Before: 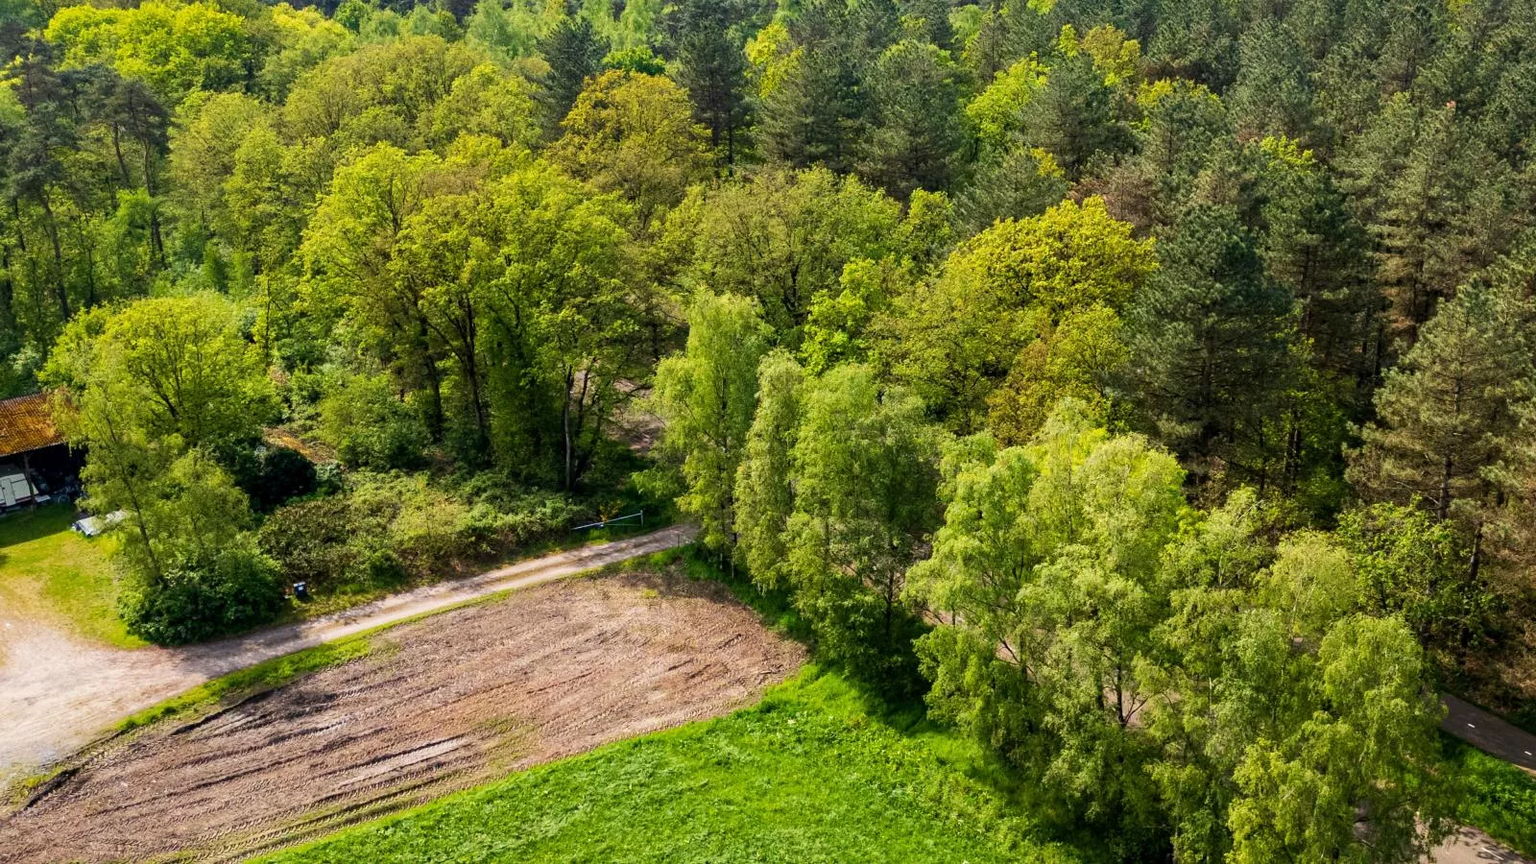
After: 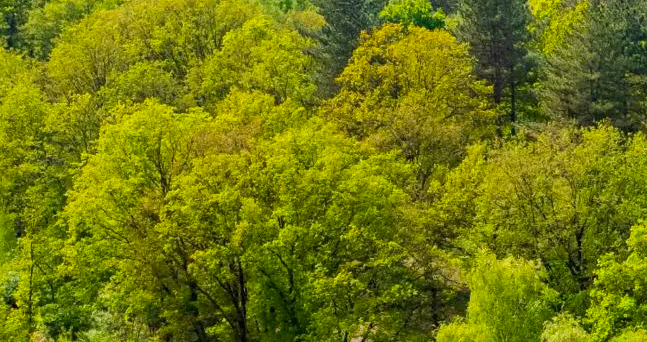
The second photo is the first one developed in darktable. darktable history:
crop: left 15.515%, top 5.456%, right 44.046%, bottom 56.433%
color balance rgb: perceptual saturation grading › global saturation 19.734%, perceptual brilliance grading › global brilliance 2.941%, contrast -9.866%
